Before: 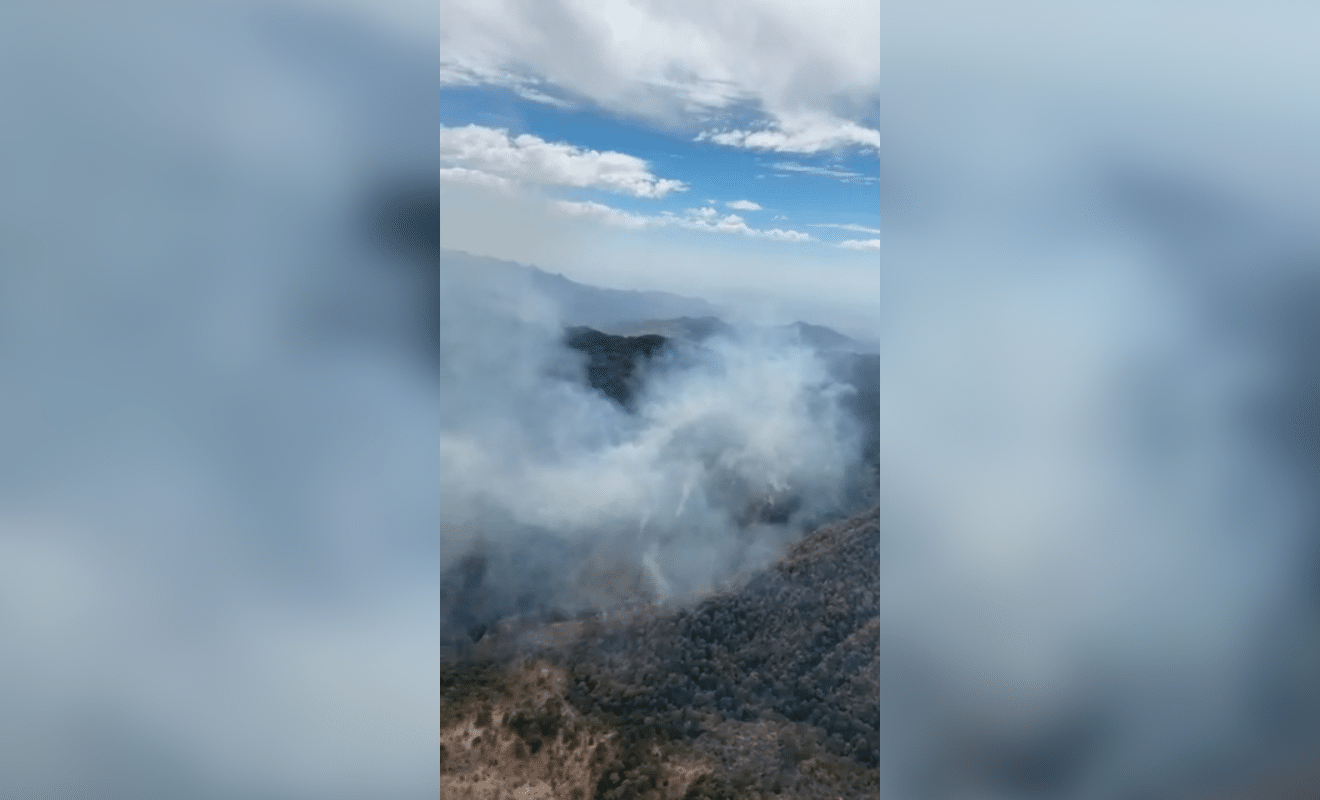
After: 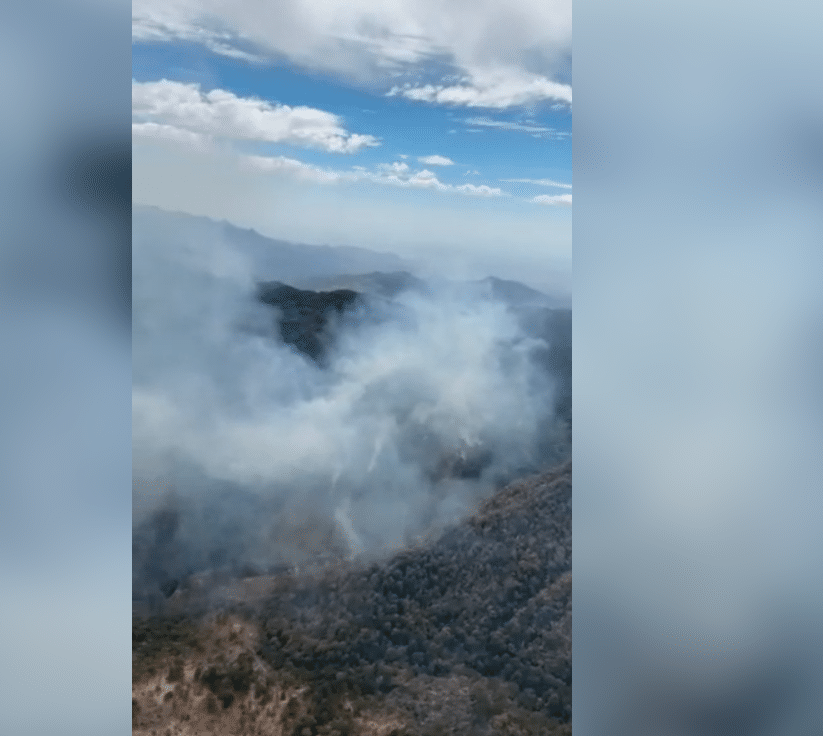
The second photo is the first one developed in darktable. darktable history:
crop and rotate: left 23.411%, top 5.636%, right 14.224%, bottom 2.309%
